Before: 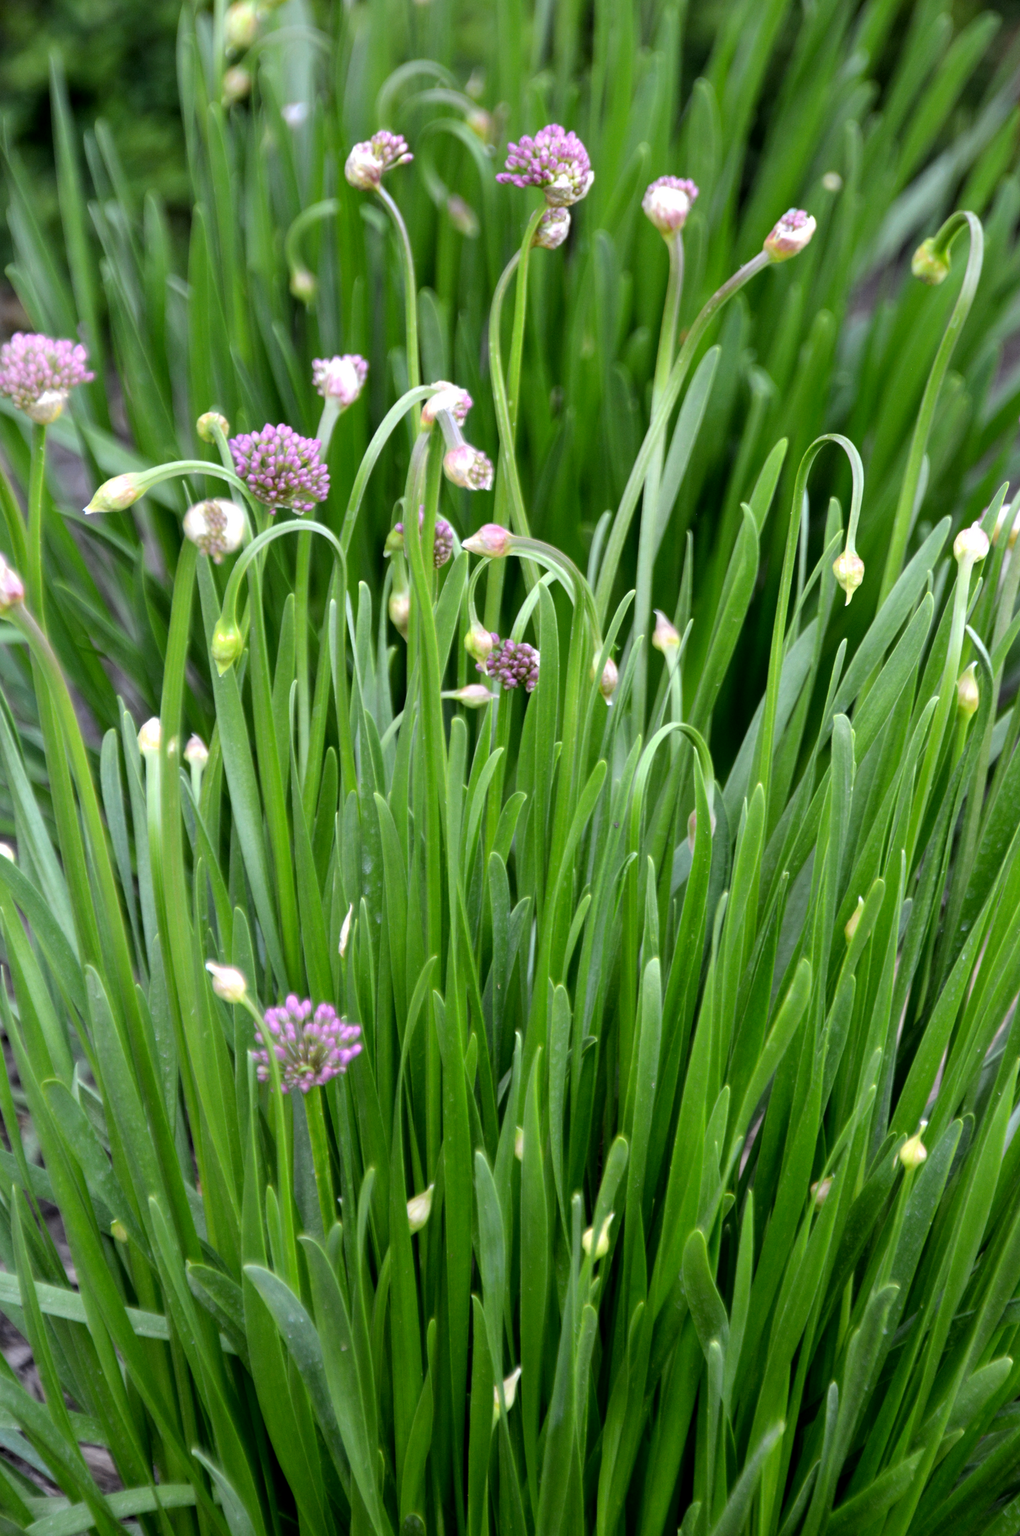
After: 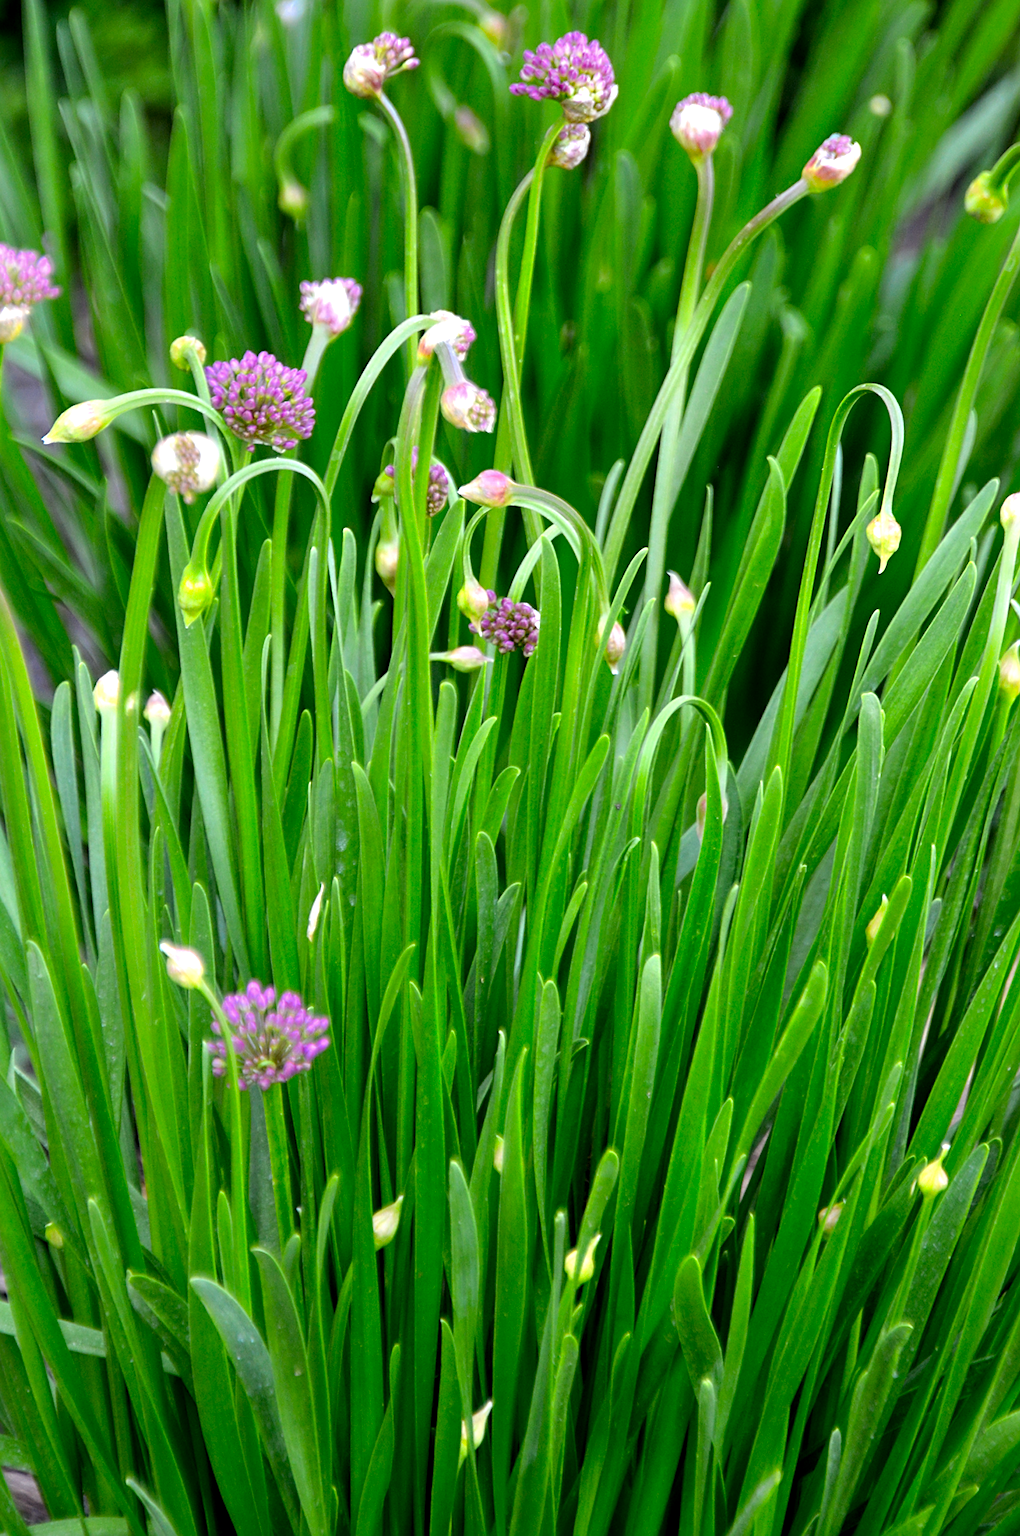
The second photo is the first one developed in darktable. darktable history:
crop and rotate: angle -1.96°, left 3.097%, top 4.154%, right 1.586%, bottom 0.529%
exposure: black level correction 0.001, exposure 0.14 EV, compensate highlight preservation false
sharpen: on, module defaults
color zones: curves: ch0 [(0, 0.613) (0.01, 0.613) (0.245, 0.448) (0.498, 0.529) (0.642, 0.665) (0.879, 0.777) (0.99, 0.613)]; ch1 [(0, 0) (0.143, 0) (0.286, 0) (0.429, 0) (0.571, 0) (0.714, 0) (0.857, 0)], mix -138.01%
